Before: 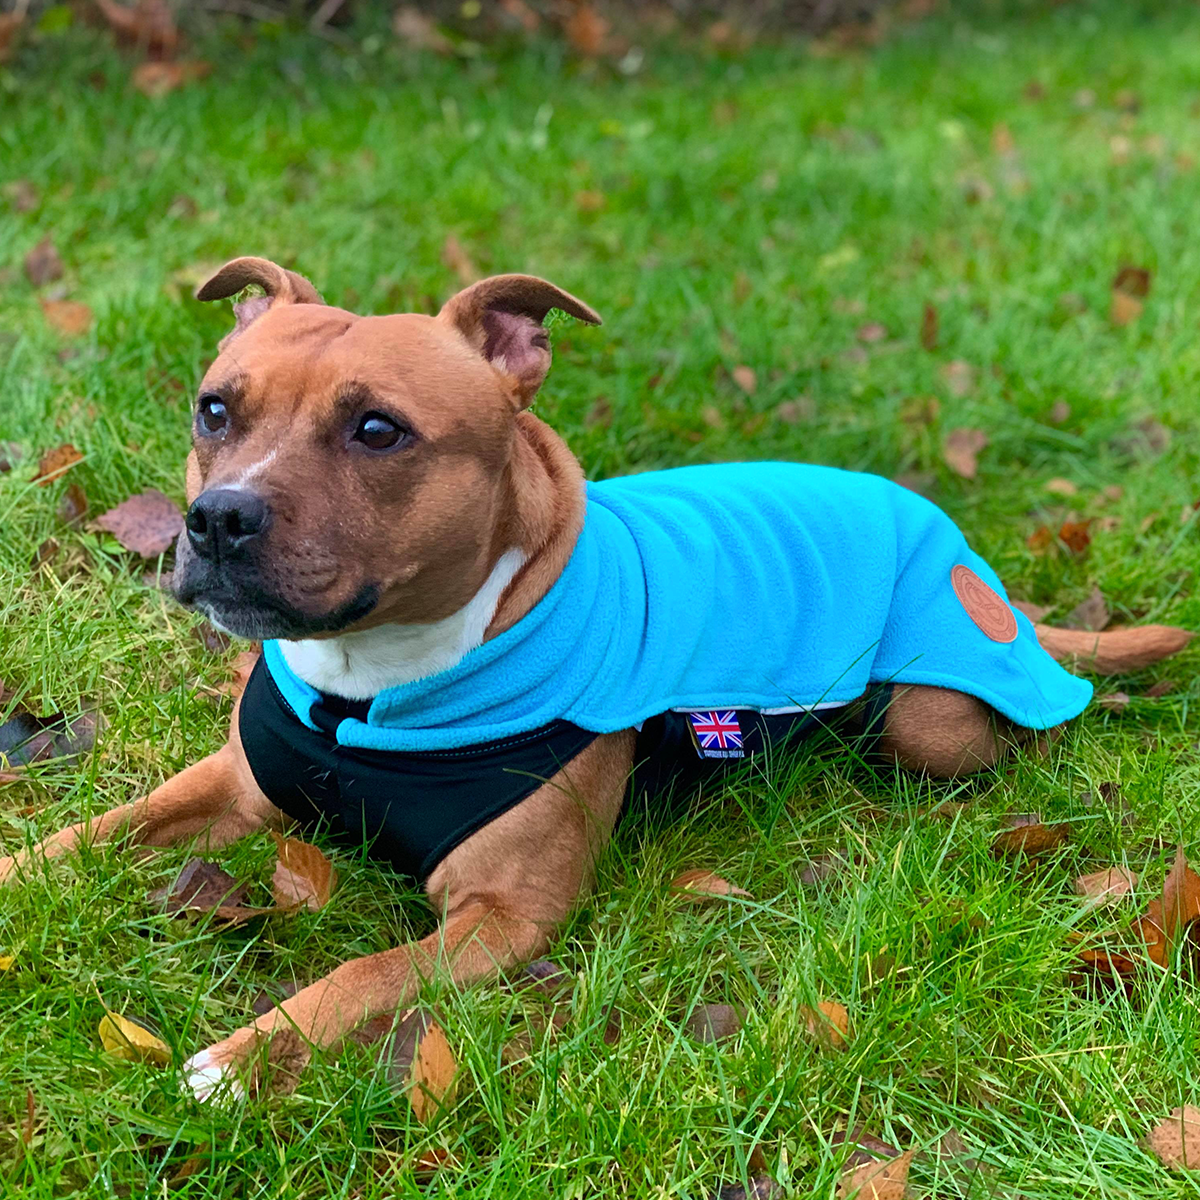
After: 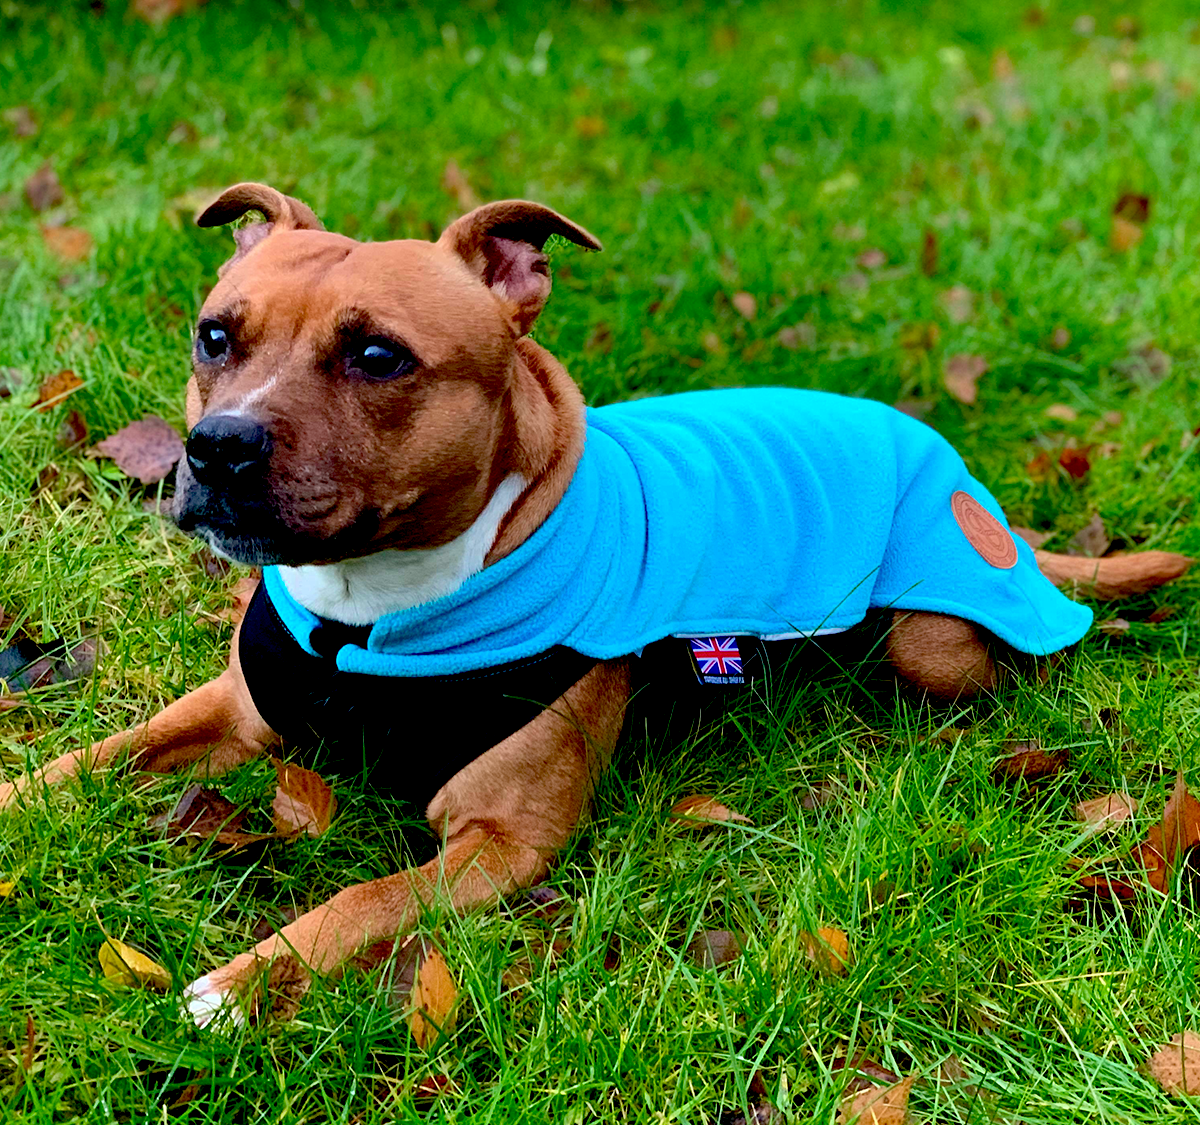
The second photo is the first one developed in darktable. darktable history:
exposure: black level correction 0.047, exposure 0.013 EV, compensate highlight preservation false
crop and rotate: top 6.25%
